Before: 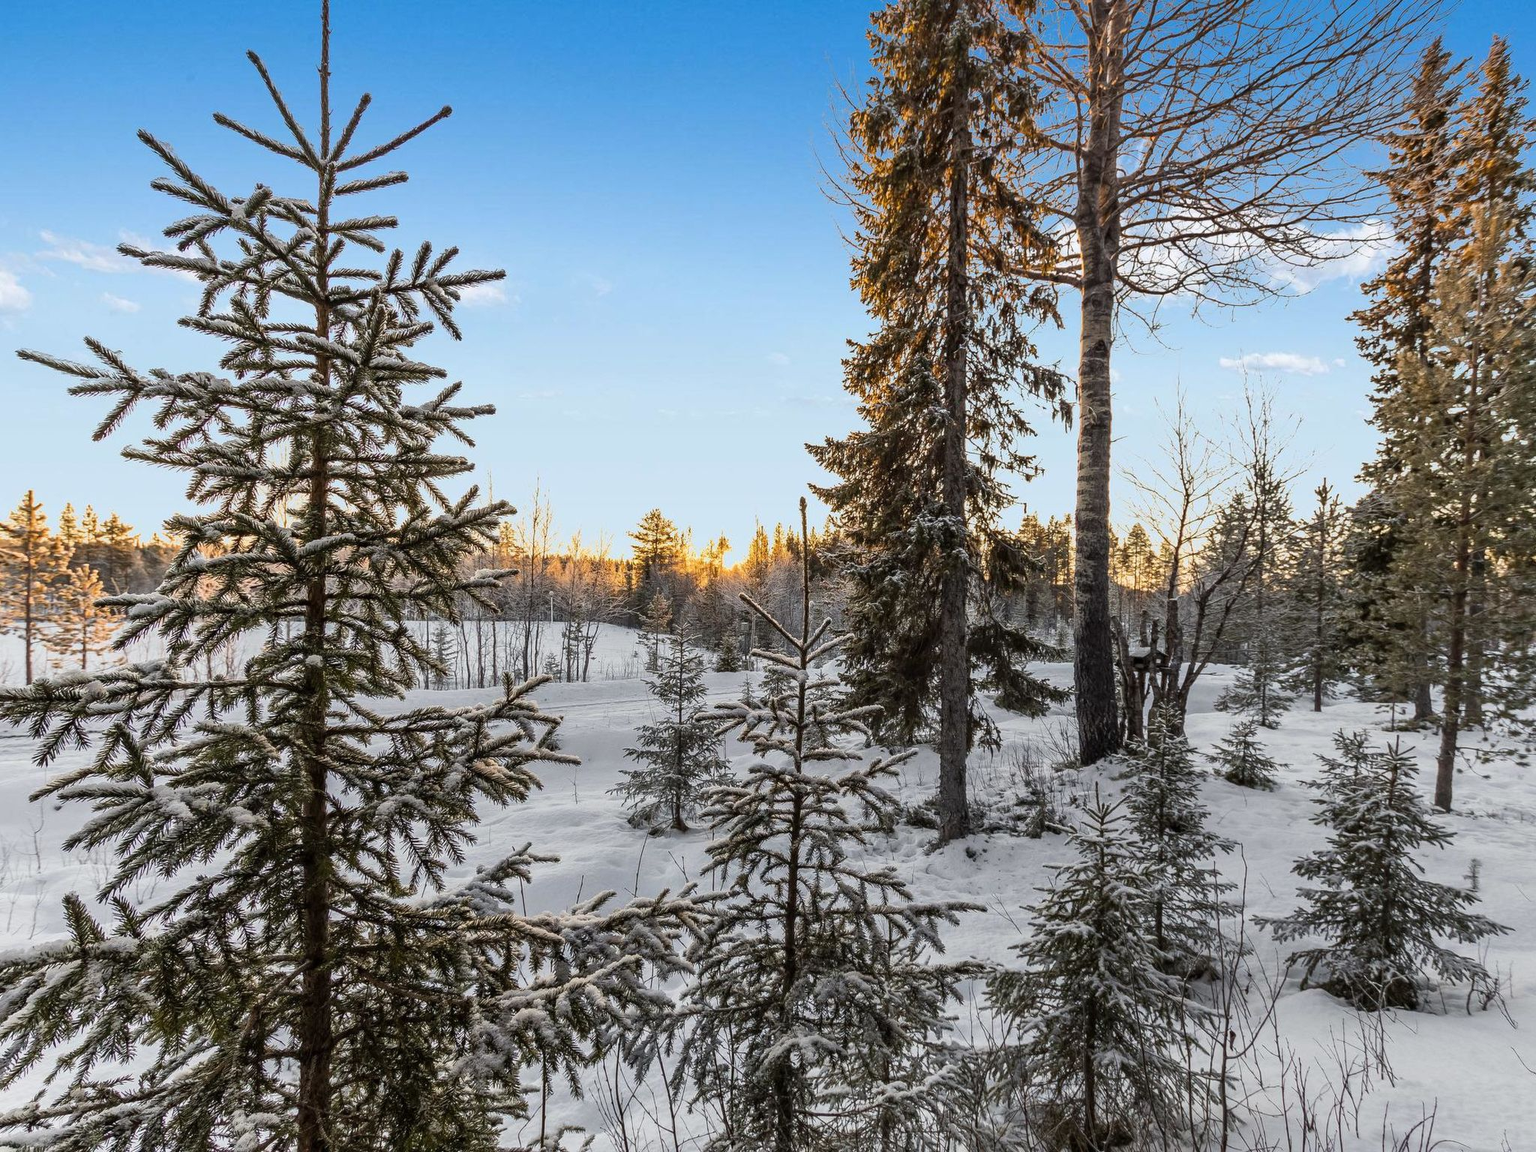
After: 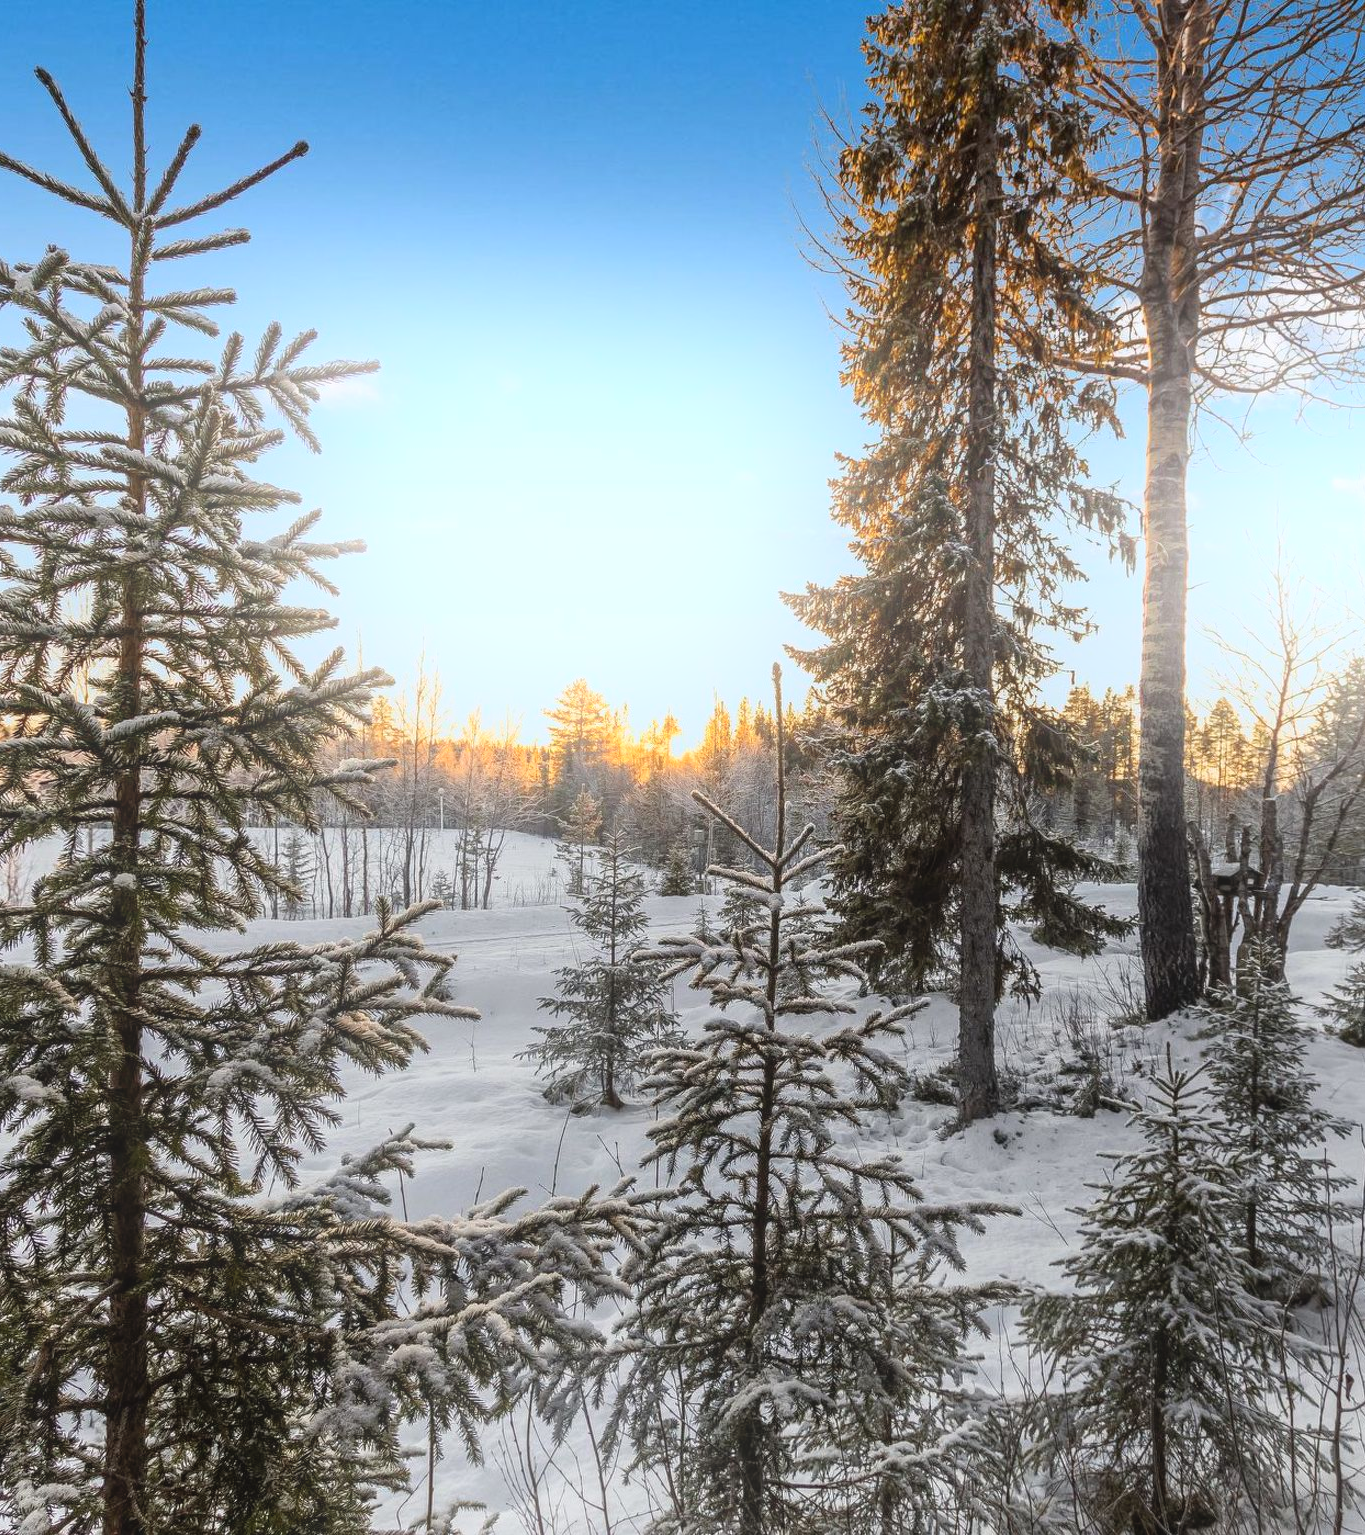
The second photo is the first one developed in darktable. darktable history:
crop and rotate: left 14.385%, right 18.948%
bloom: on, module defaults
